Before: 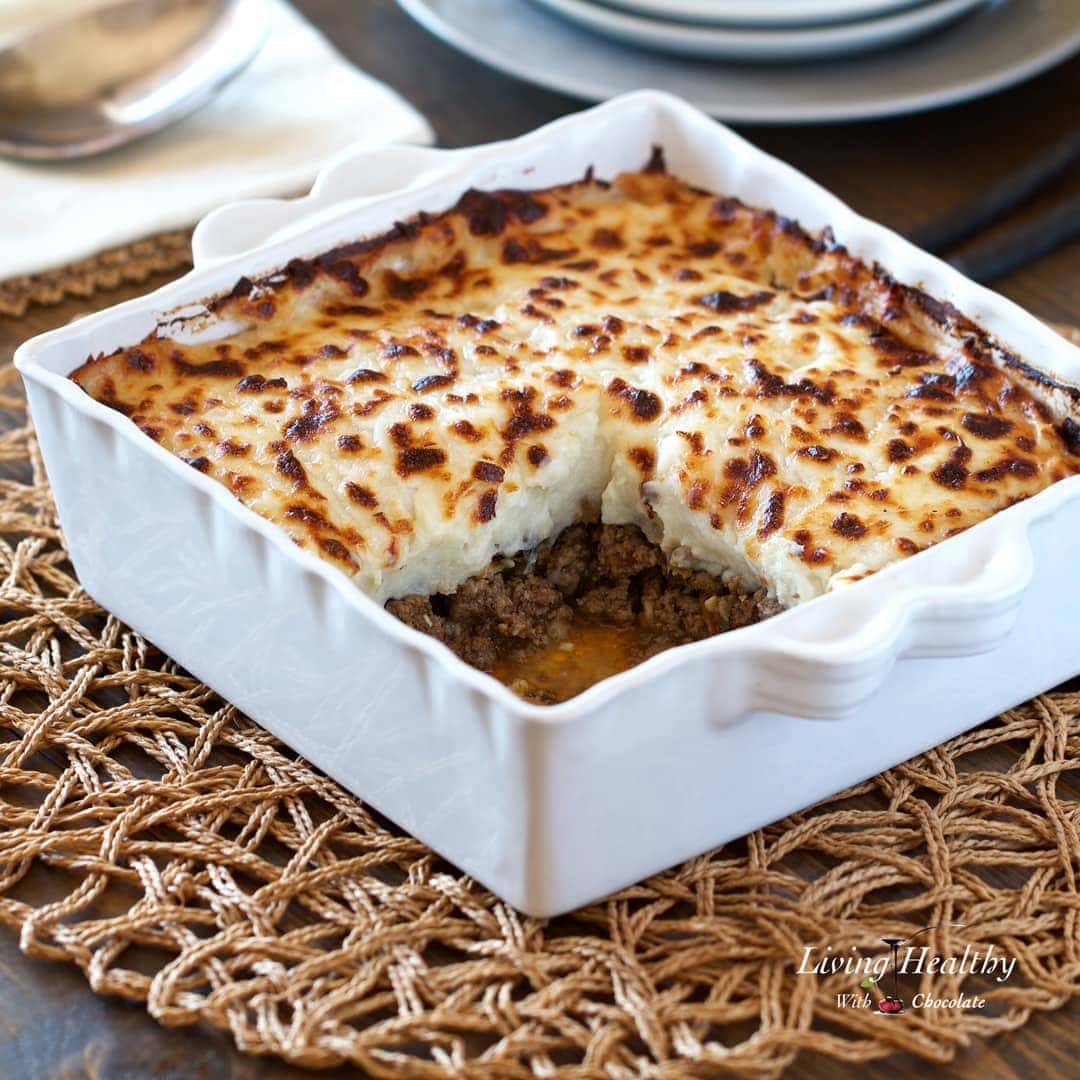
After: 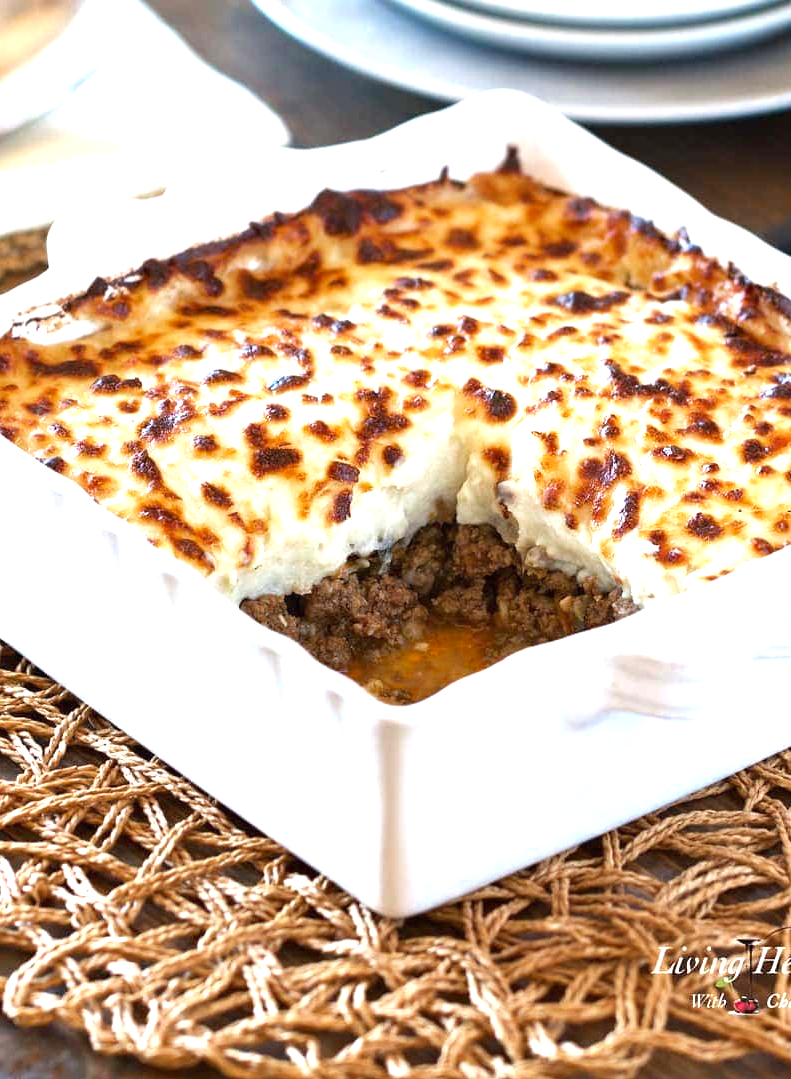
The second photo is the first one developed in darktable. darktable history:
color zones: curves: ch0 [(0, 0.425) (0.143, 0.422) (0.286, 0.42) (0.429, 0.419) (0.571, 0.419) (0.714, 0.42) (0.857, 0.422) (1, 0.425)]
exposure: black level correction 0, exposure 1.2 EV, compensate exposure bias true, compensate highlight preservation false
contrast brightness saturation: saturation -0.05
crop: left 13.443%, right 13.31%
